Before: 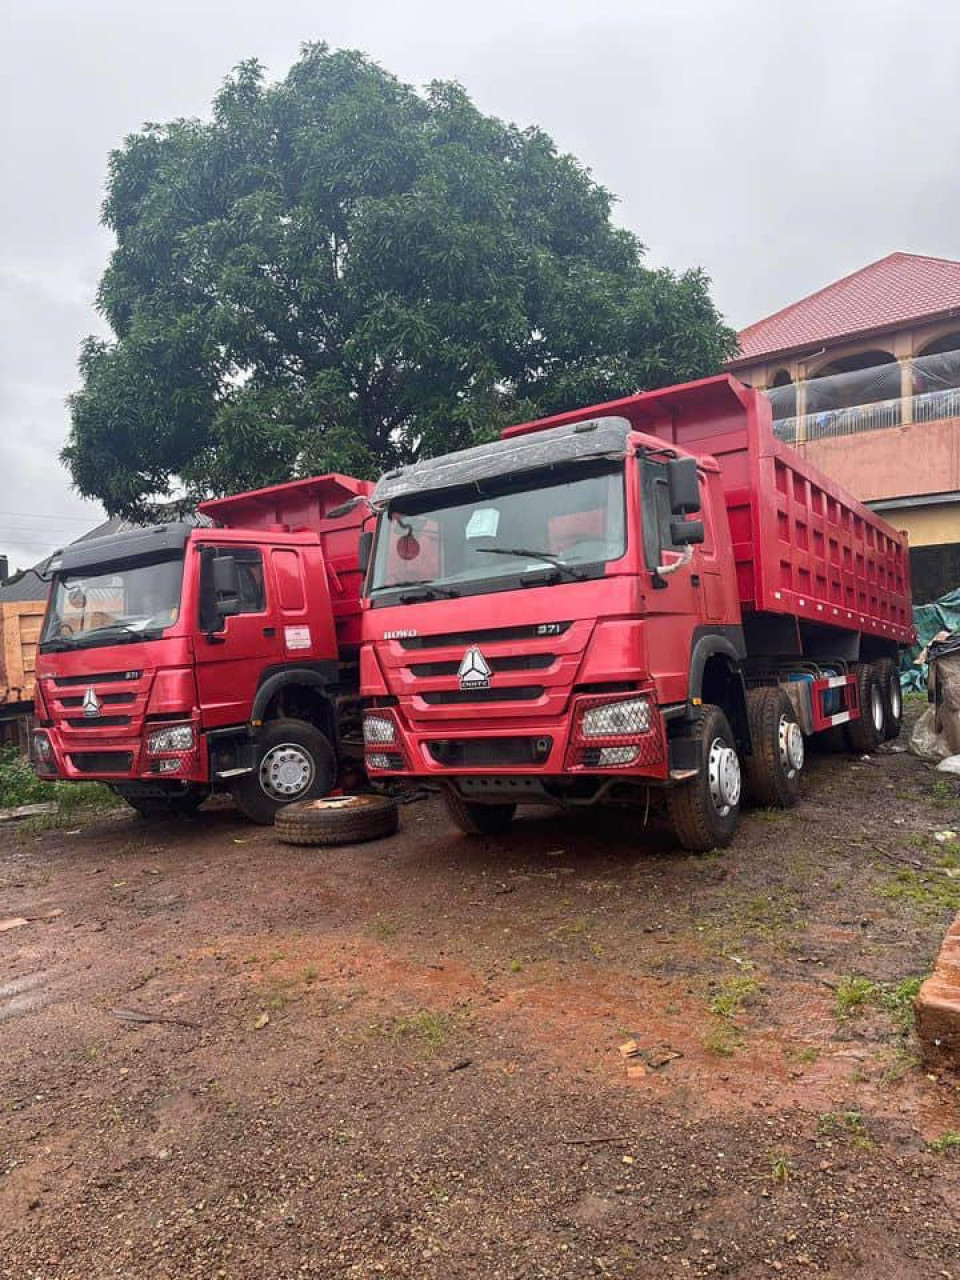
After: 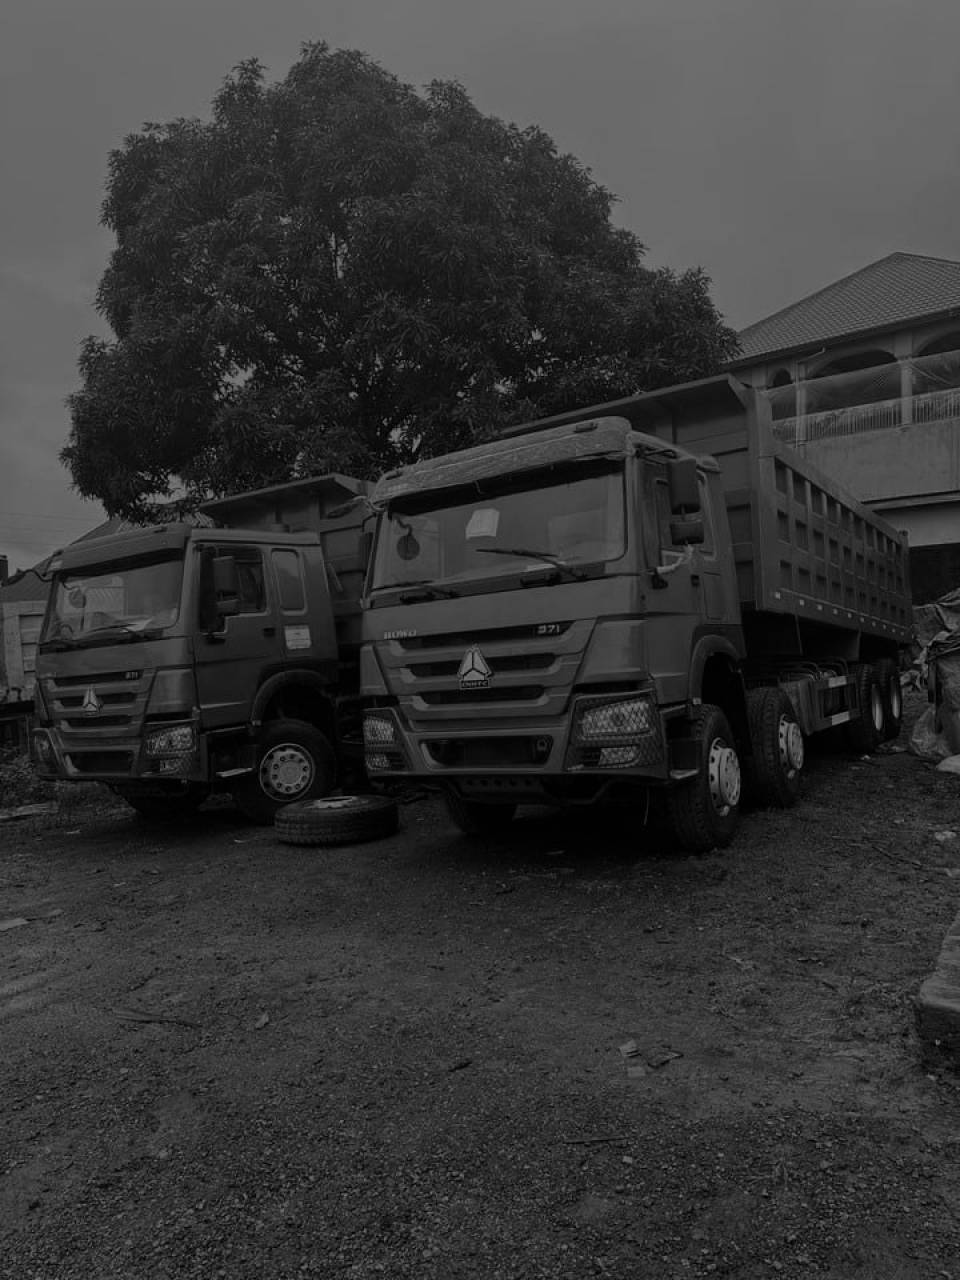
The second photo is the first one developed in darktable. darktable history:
exposure: exposure -2.446 EV, compensate highlight preservation false
monochrome: on, module defaults
